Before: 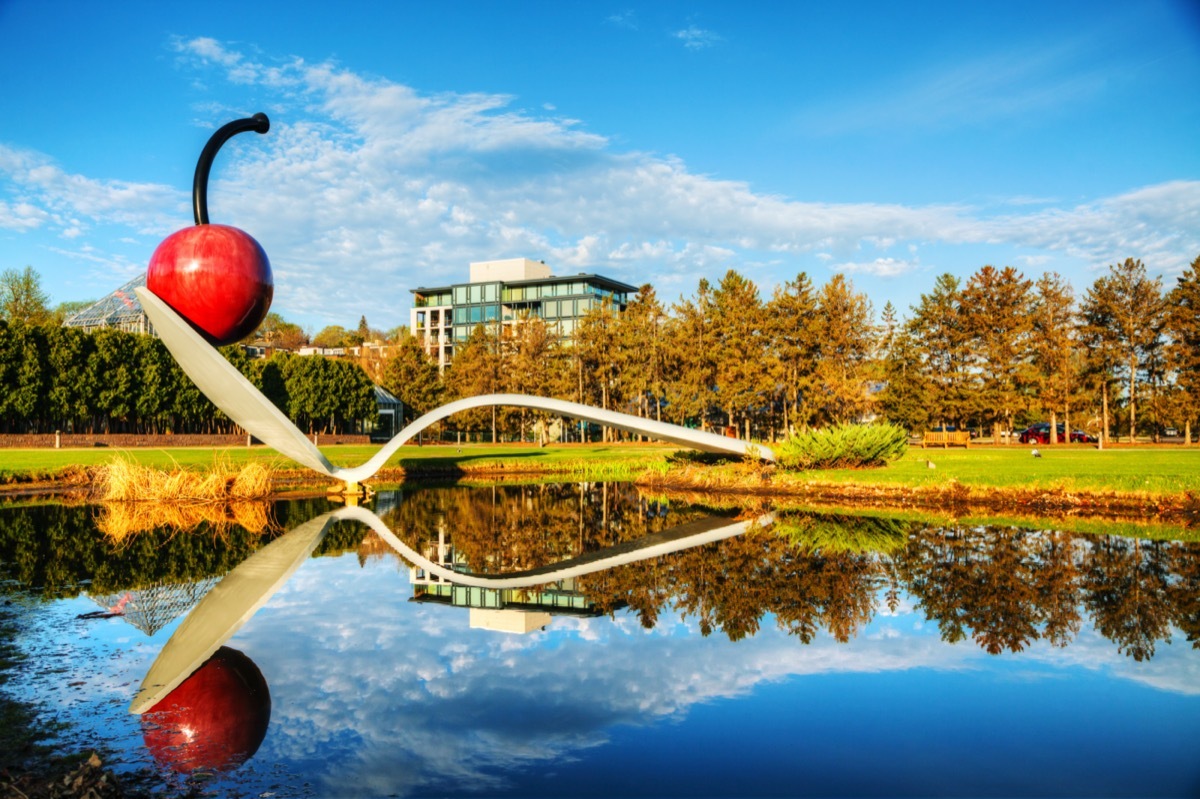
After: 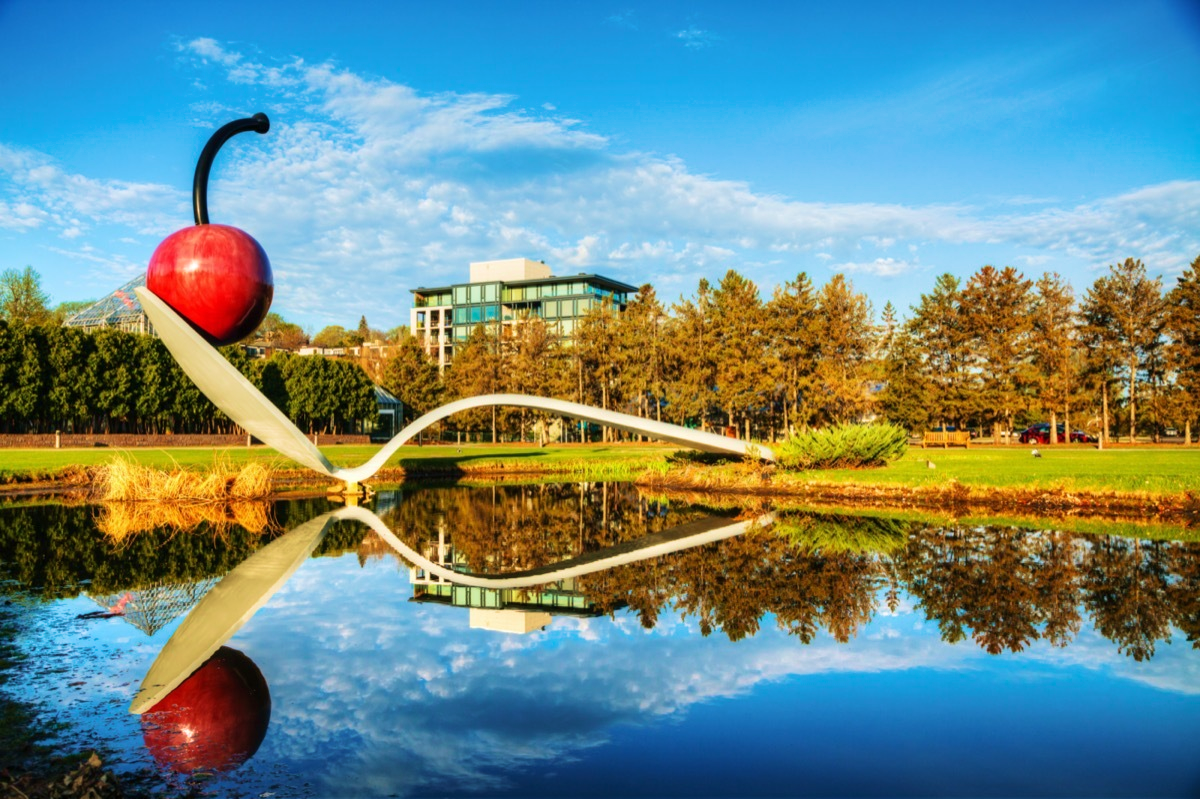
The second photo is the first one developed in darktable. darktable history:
velvia: strength 44.71%
